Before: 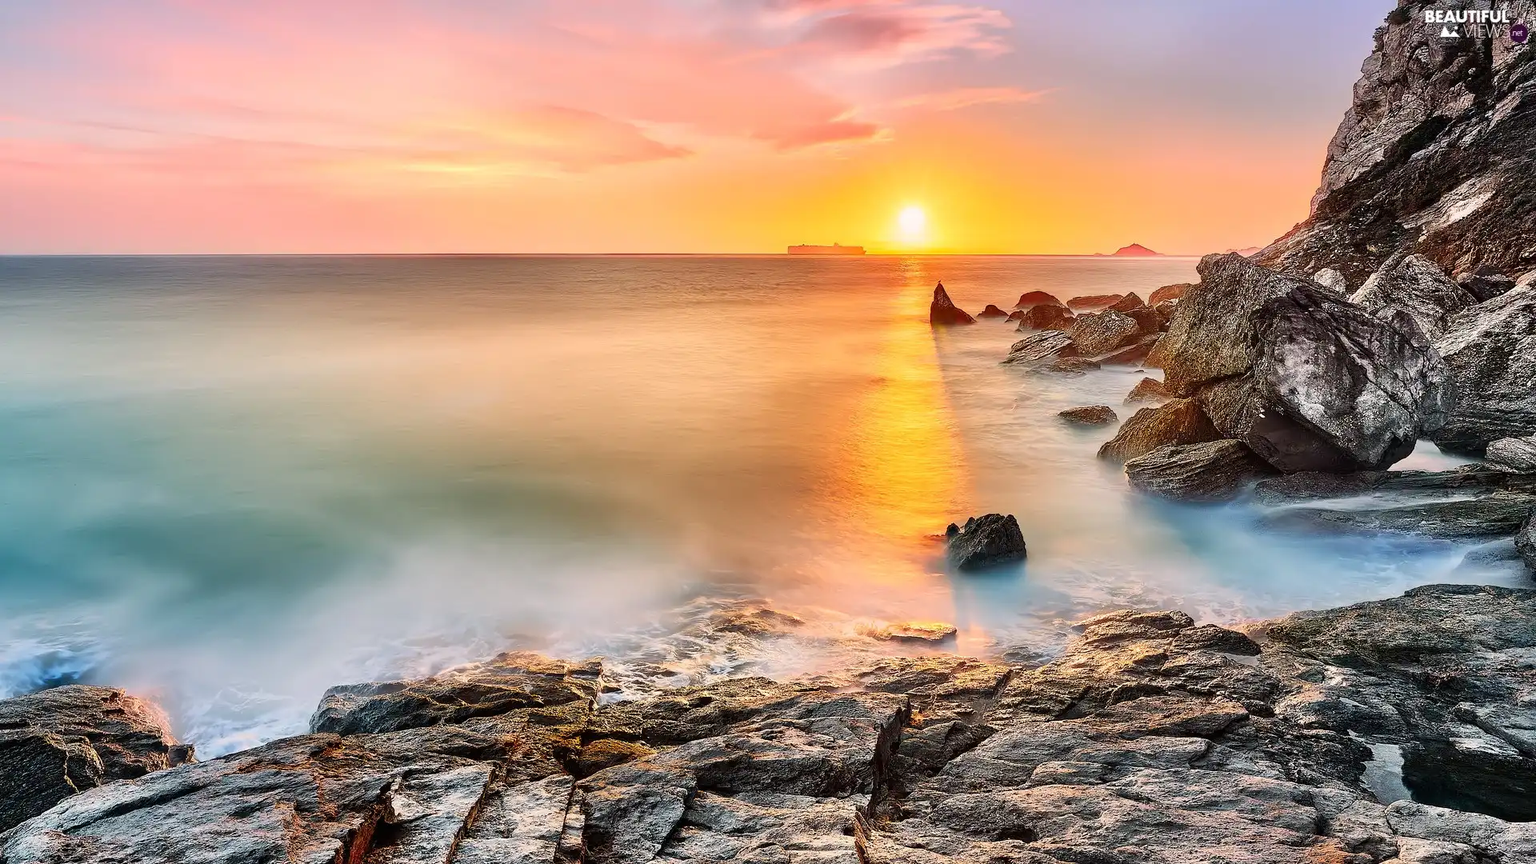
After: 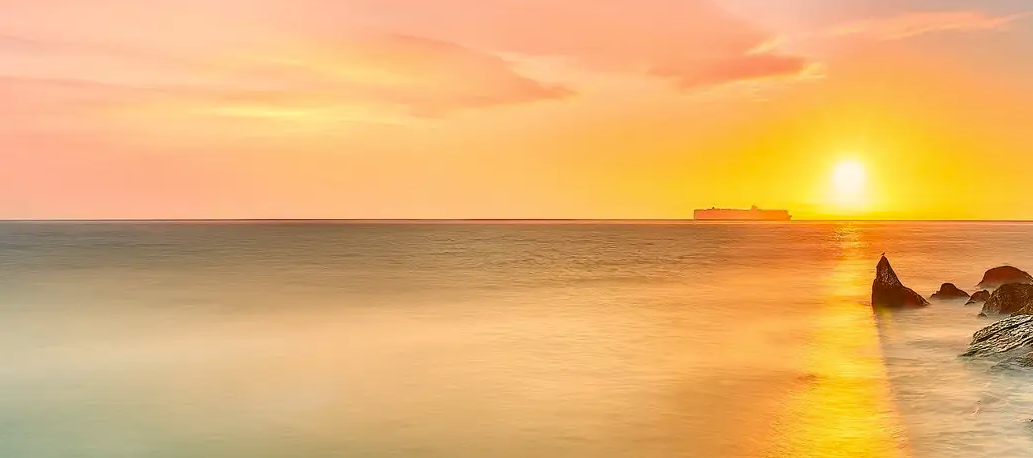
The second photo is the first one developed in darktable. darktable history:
exposure: compensate highlight preservation false
color correction: highlights a* -0.577, highlights b* 9.52, shadows a* -9.17, shadows b* 1.35
crop: left 15.203%, top 9.102%, right 30.962%, bottom 48.445%
